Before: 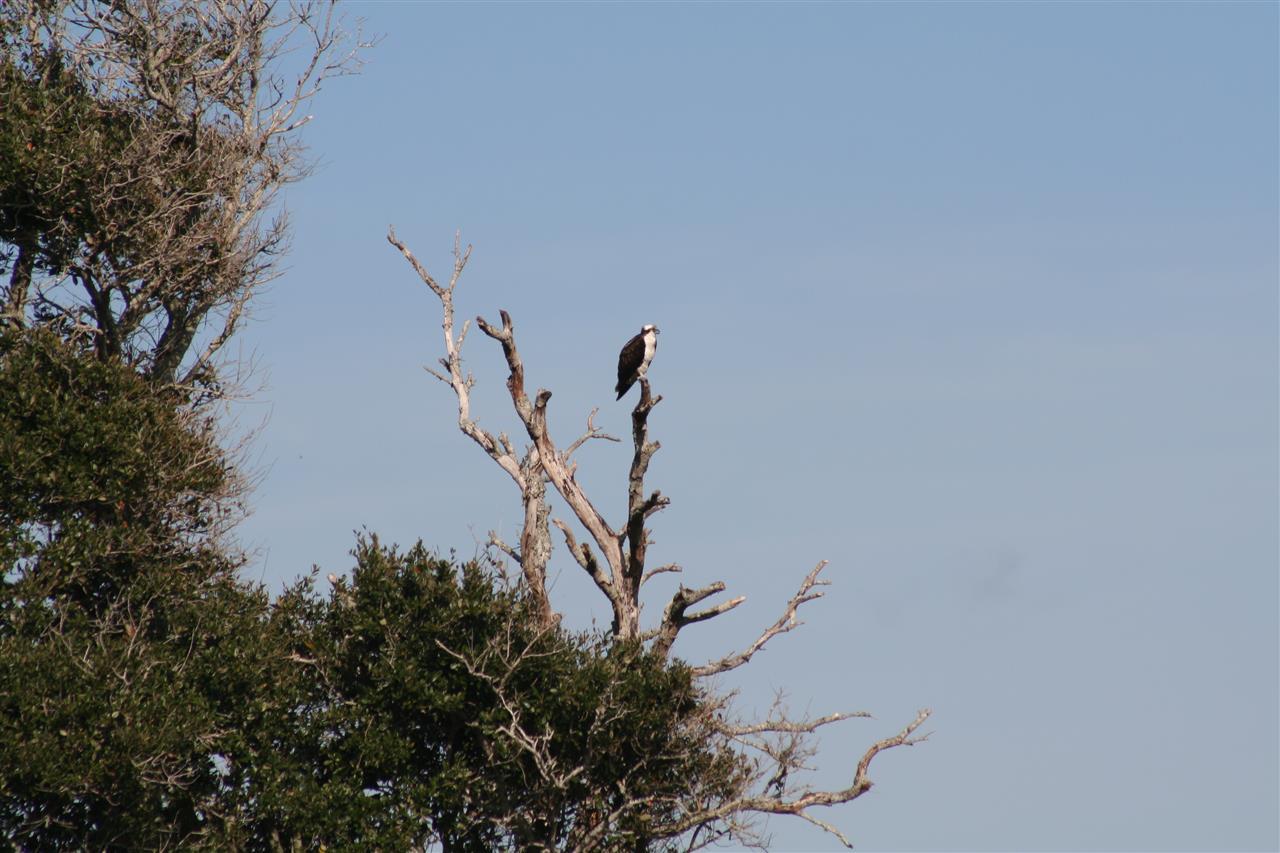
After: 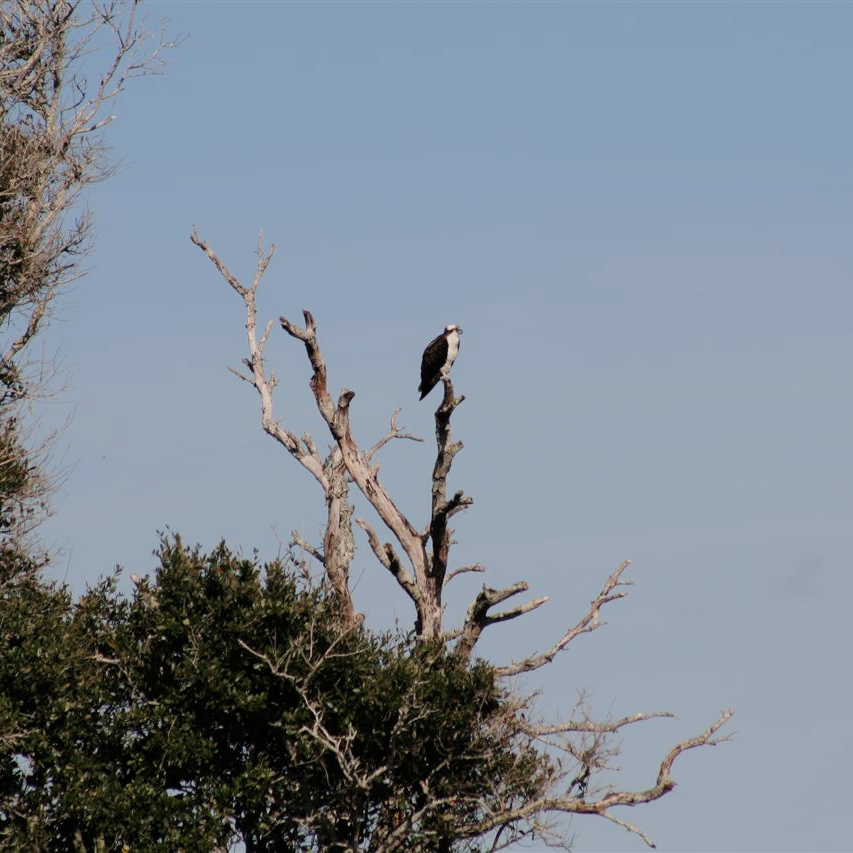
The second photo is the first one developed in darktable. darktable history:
filmic rgb: white relative exposure 3.85 EV, hardness 4.3
crop: left 15.419%, right 17.914%
